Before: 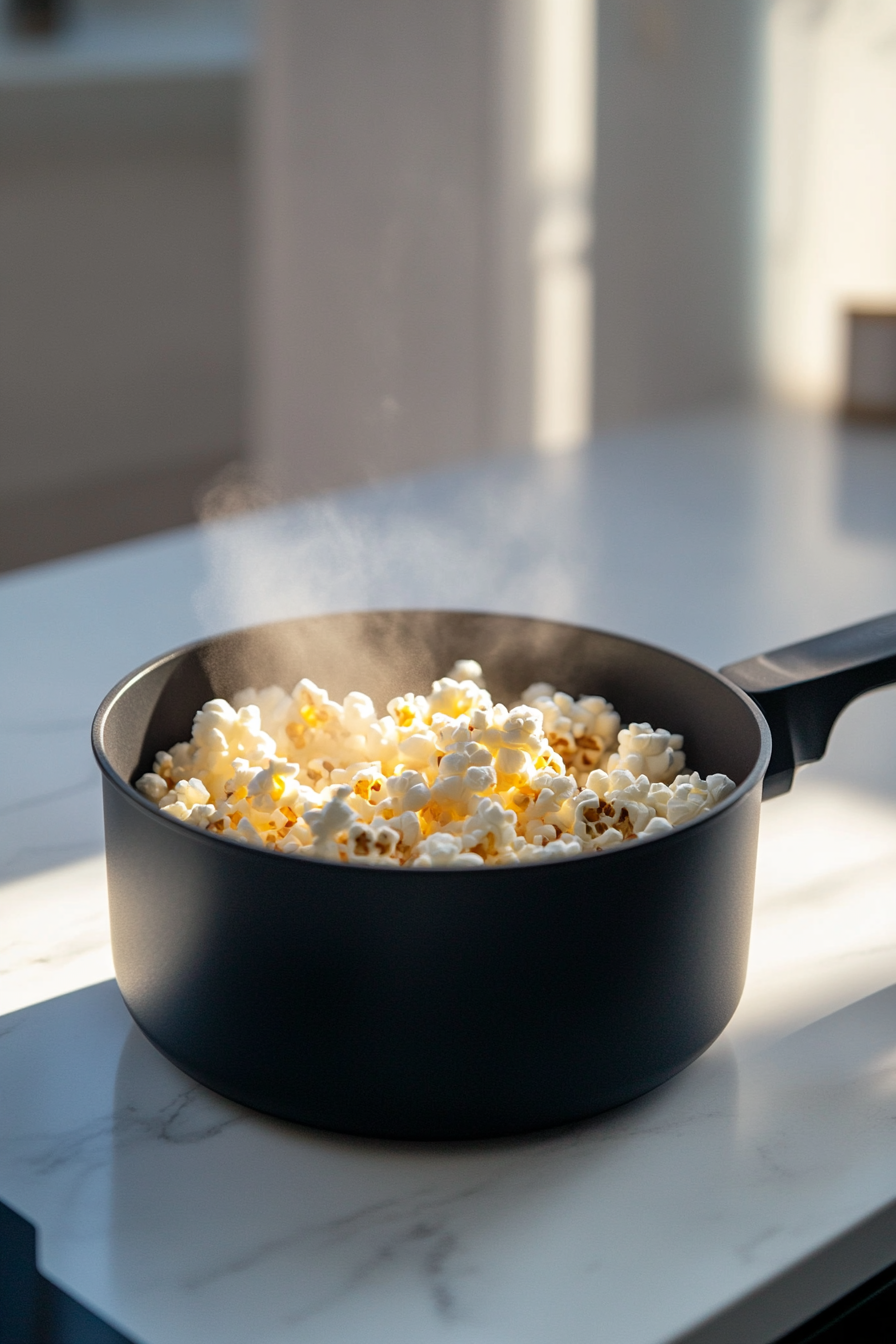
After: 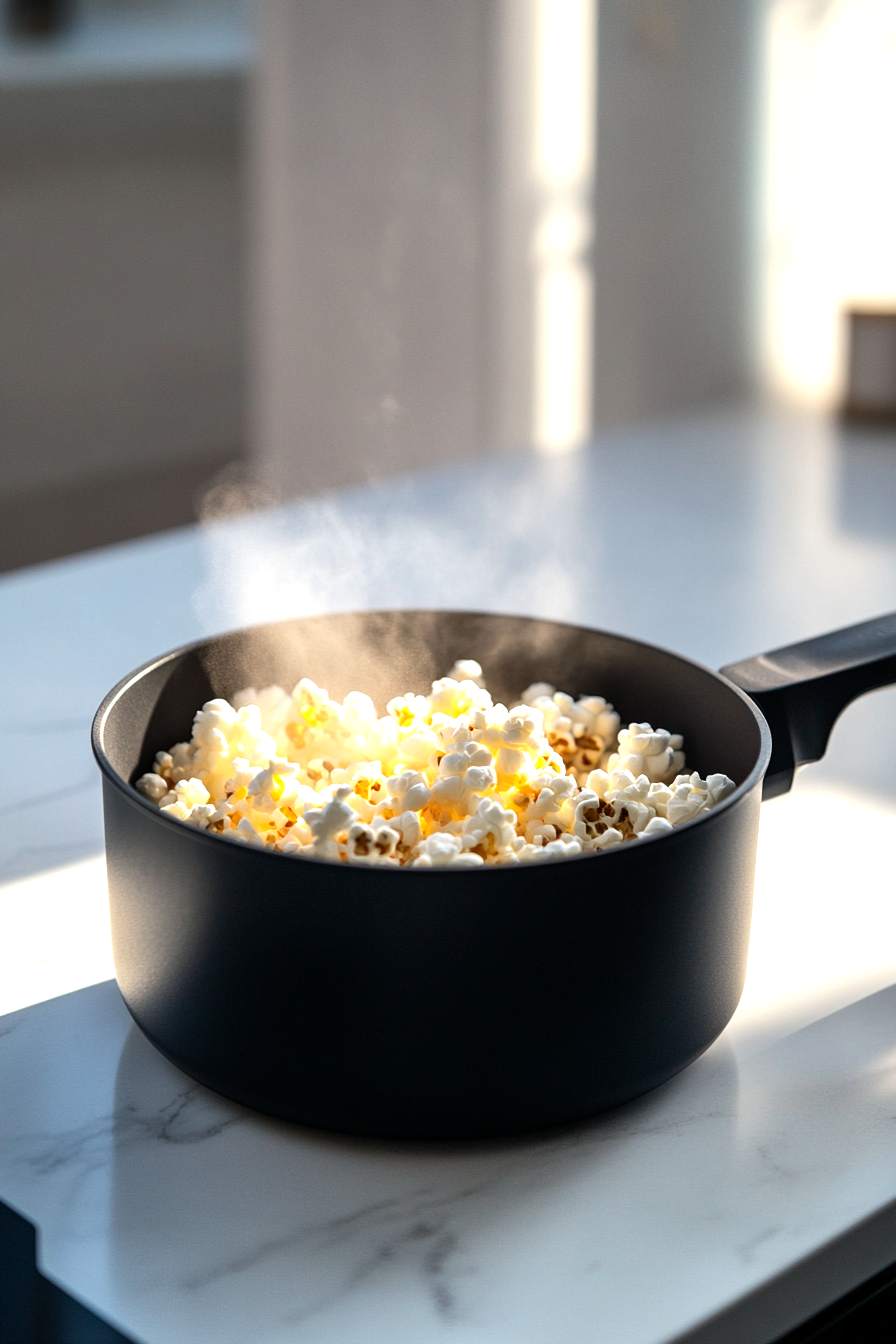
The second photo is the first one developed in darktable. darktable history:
tone equalizer: -8 EV -0.72 EV, -7 EV -0.692 EV, -6 EV -0.615 EV, -5 EV -0.388 EV, -3 EV 0.385 EV, -2 EV 0.6 EV, -1 EV 0.68 EV, +0 EV 0.769 EV, edges refinement/feathering 500, mask exposure compensation -1.57 EV, preserve details no
